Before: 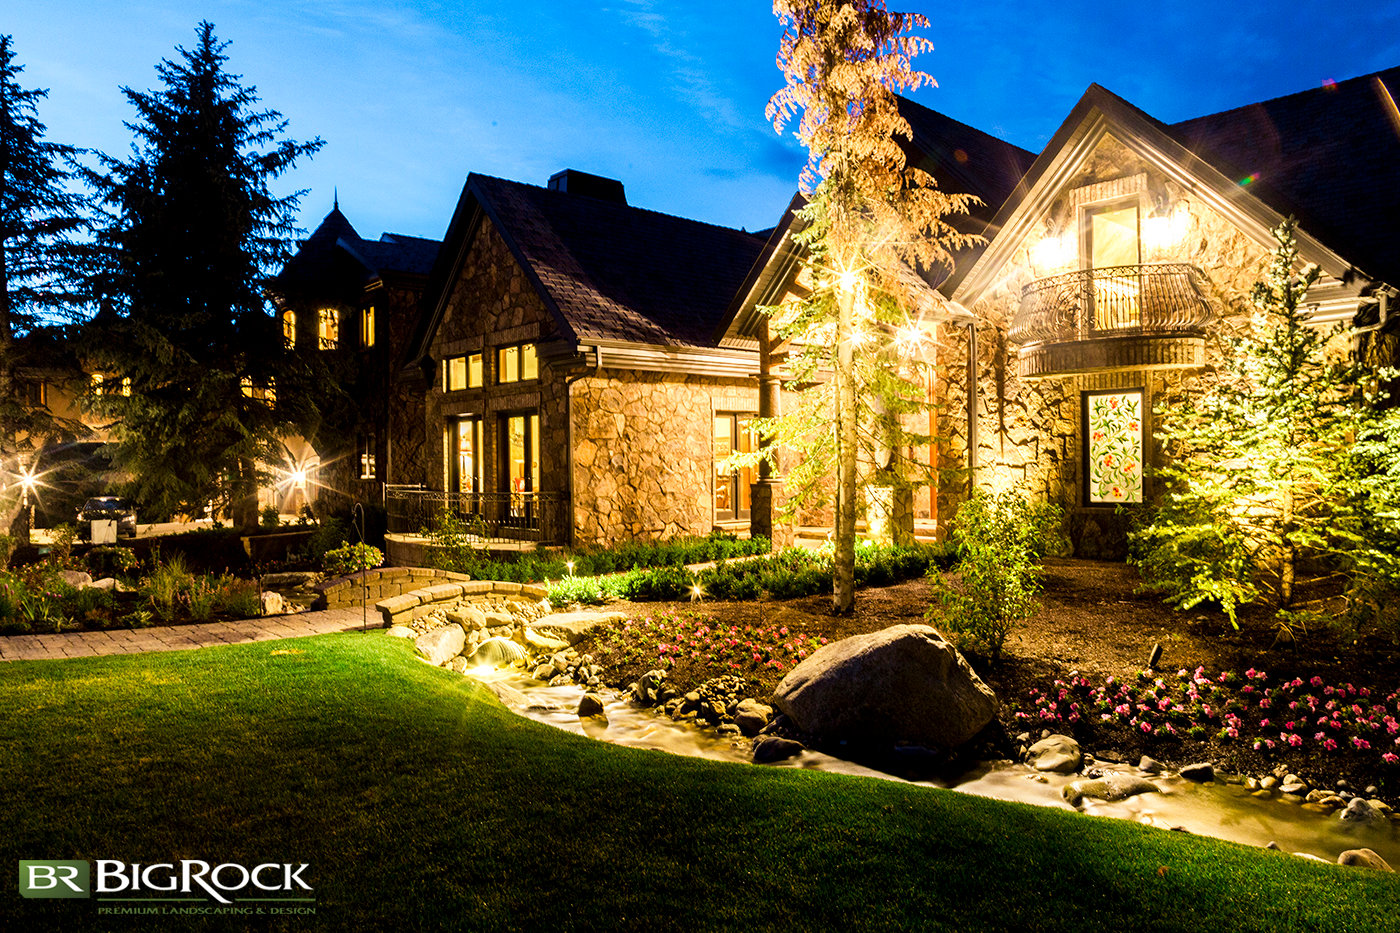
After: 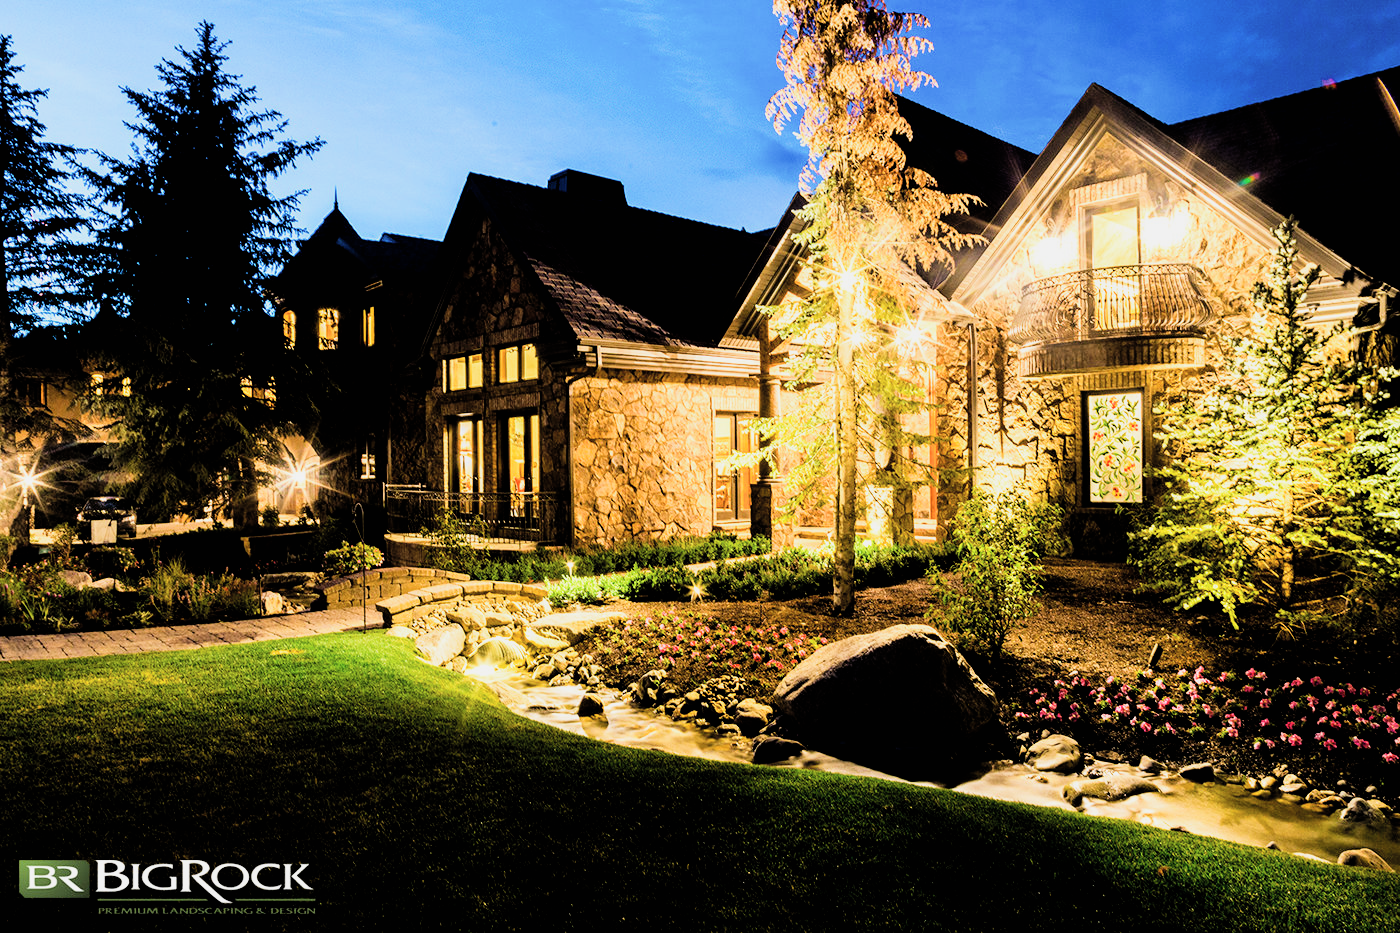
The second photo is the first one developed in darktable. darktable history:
filmic rgb: black relative exposure -5.13 EV, white relative exposure 3.96 EV, hardness 2.87, contrast 1.19, highlights saturation mix -29.46%
contrast brightness saturation: contrast 0.048, brightness 0.07, saturation 0.007
shadows and highlights: shadows -12.26, white point adjustment 3.92, highlights 26.72
